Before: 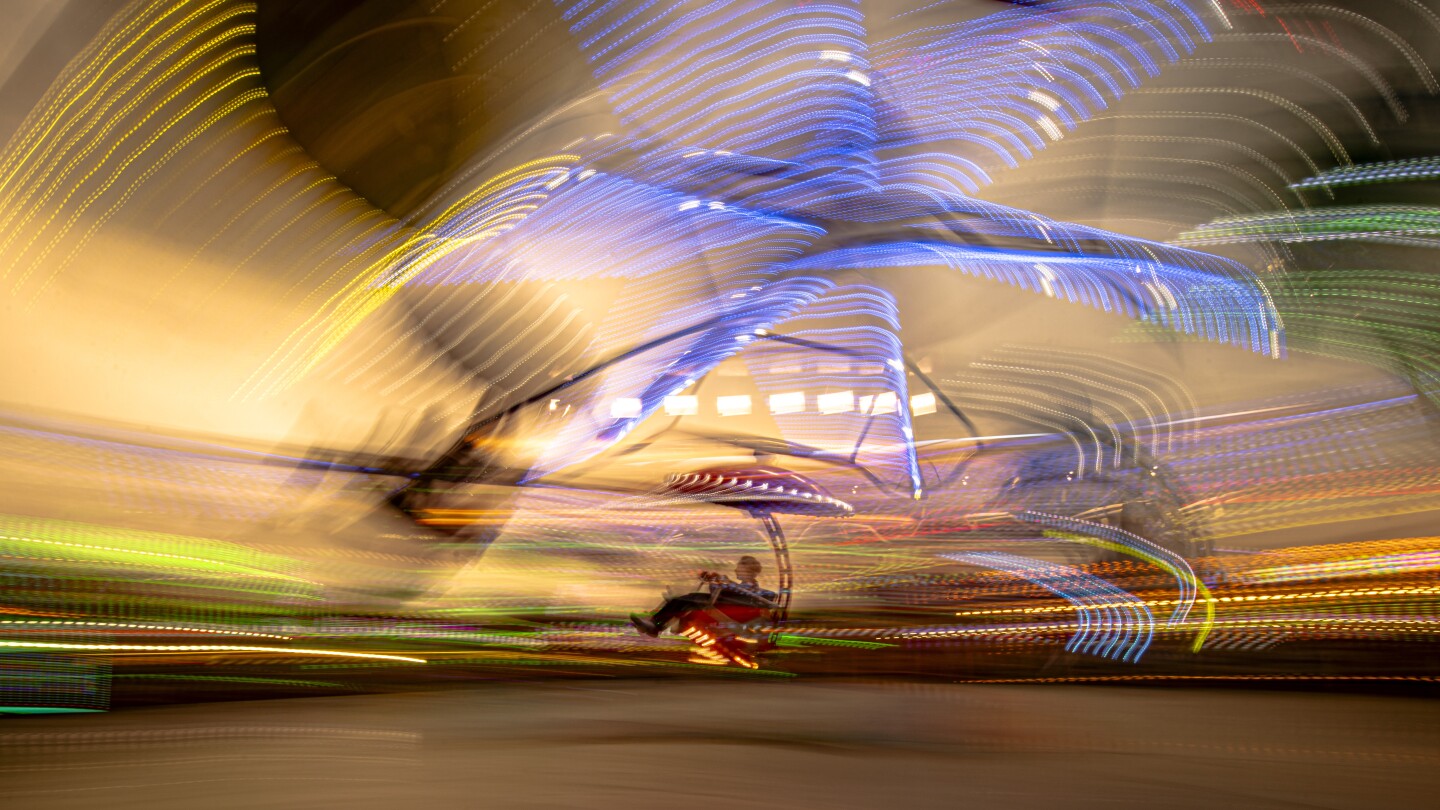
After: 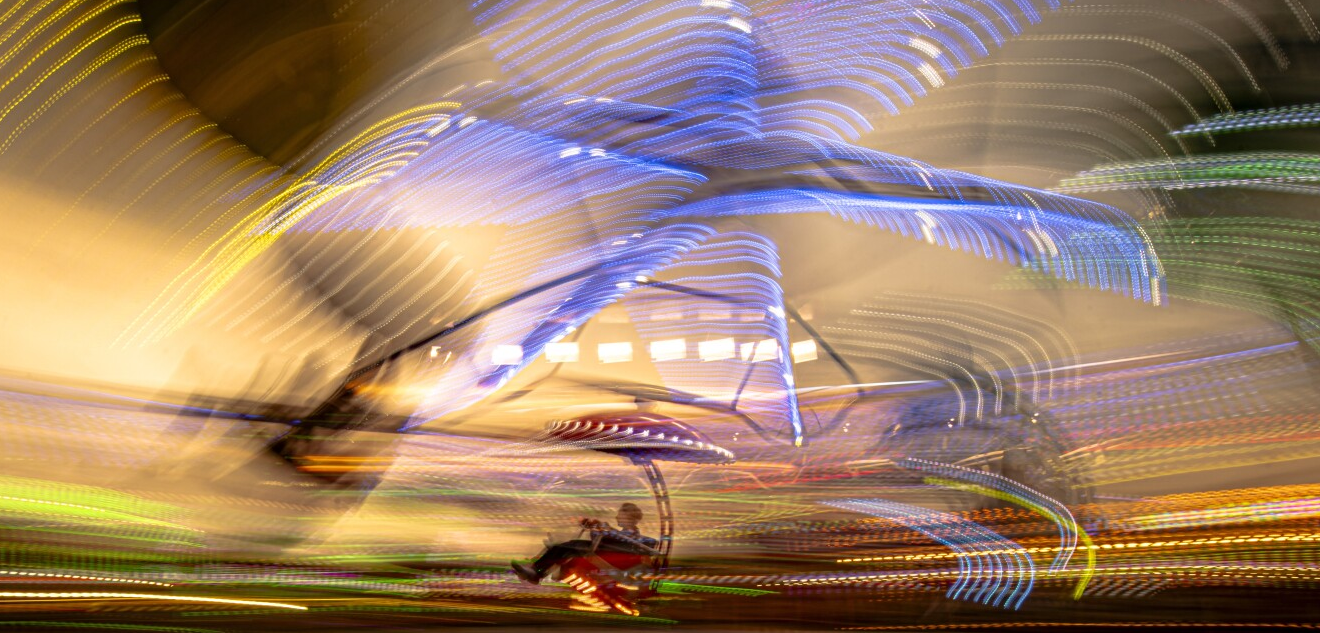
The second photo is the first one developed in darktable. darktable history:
crop: left 8.291%, top 6.619%, bottom 15.228%
